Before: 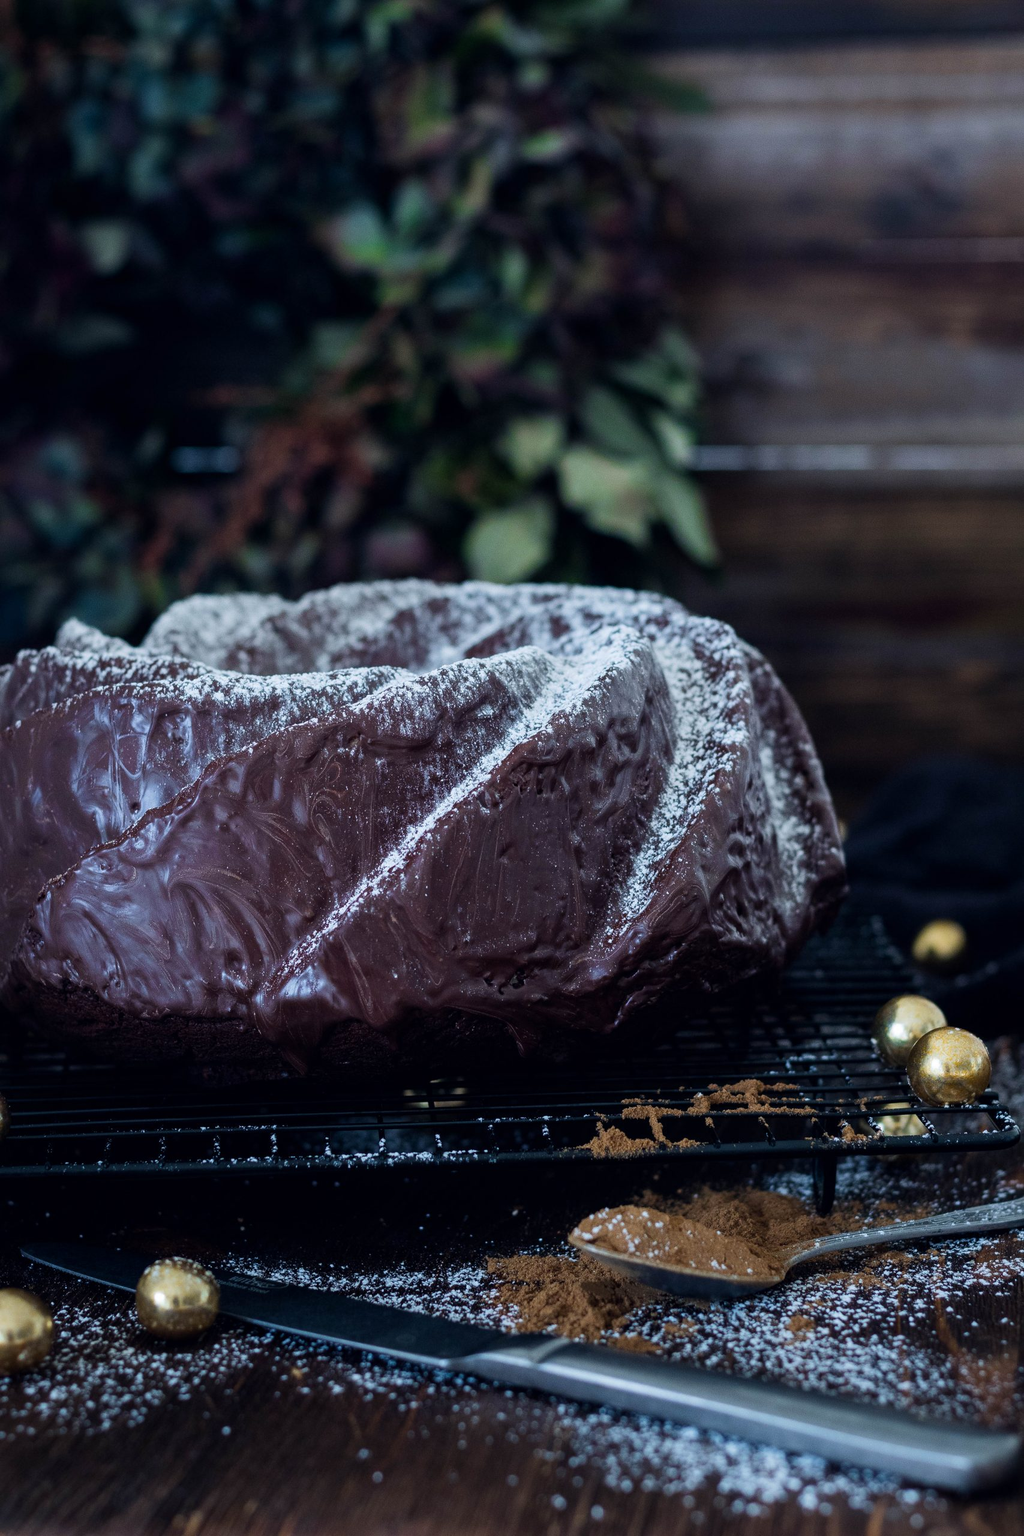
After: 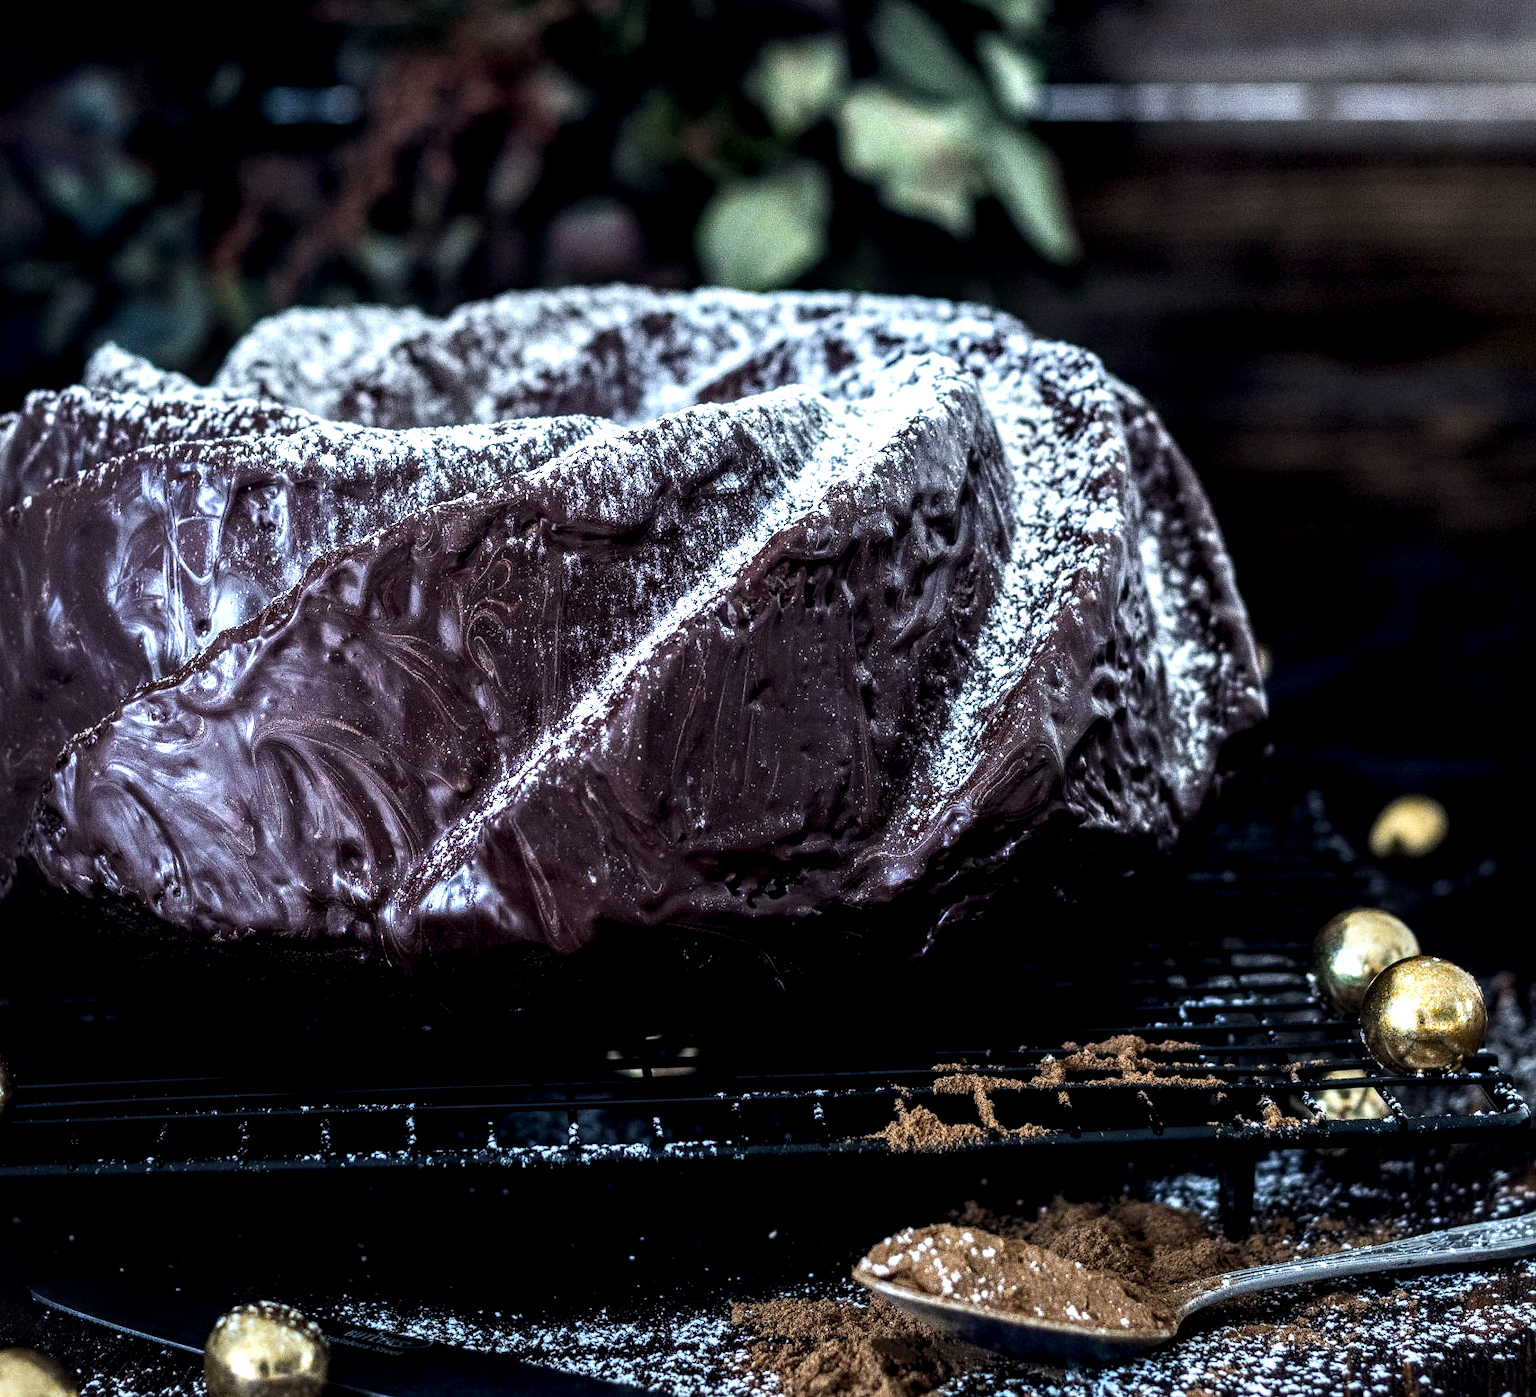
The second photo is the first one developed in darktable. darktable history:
rgb curve: mode RGB, independent channels
tone equalizer: -8 EV -0.75 EV, -7 EV -0.7 EV, -6 EV -0.6 EV, -5 EV -0.4 EV, -3 EV 0.4 EV, -2 EV 0.6 EV, -1 EV 0.7 EV, +0 EV 0.75 EV, edges refinement/feathering 500, mask exposure compensation -1.57 EV, preserve details no
crop and rotate: top 25.357%, bottom 13.942%
local contrast: highlights 19%, detail 186%
